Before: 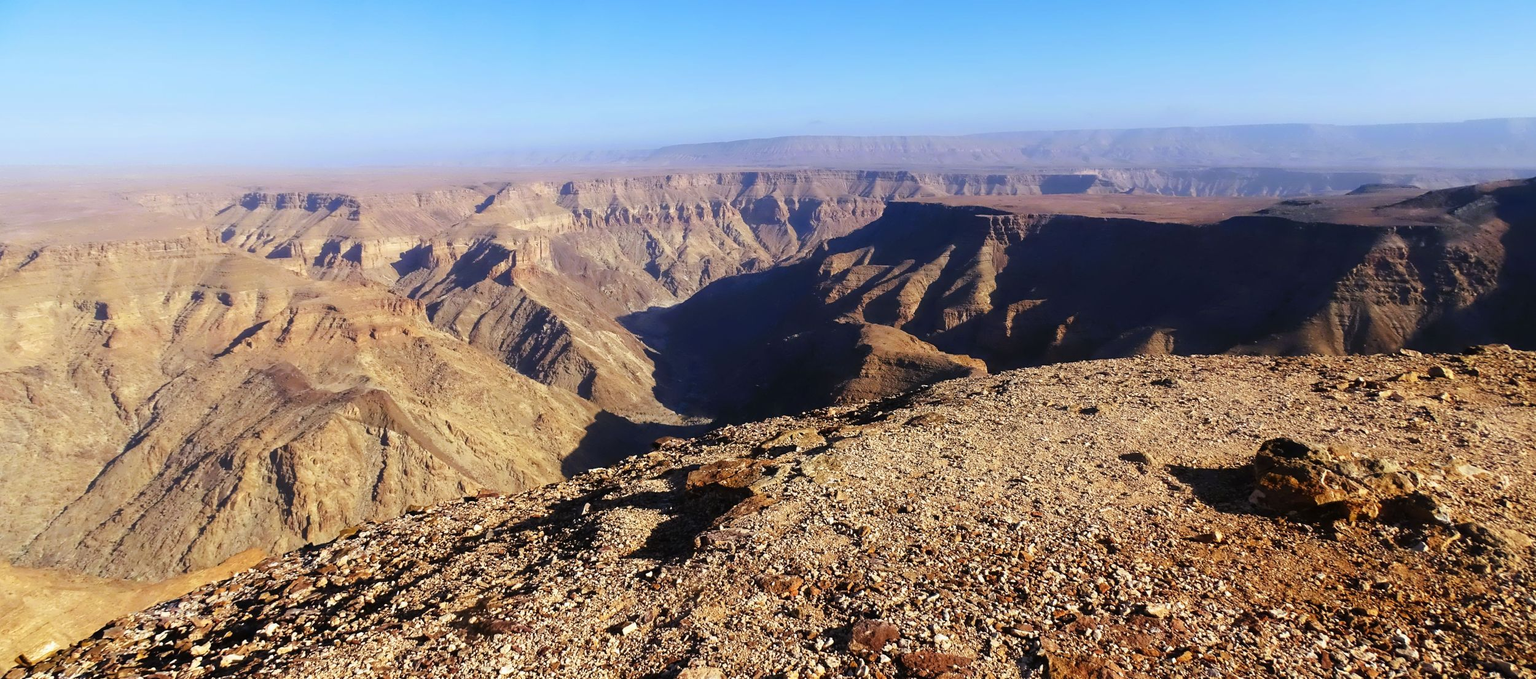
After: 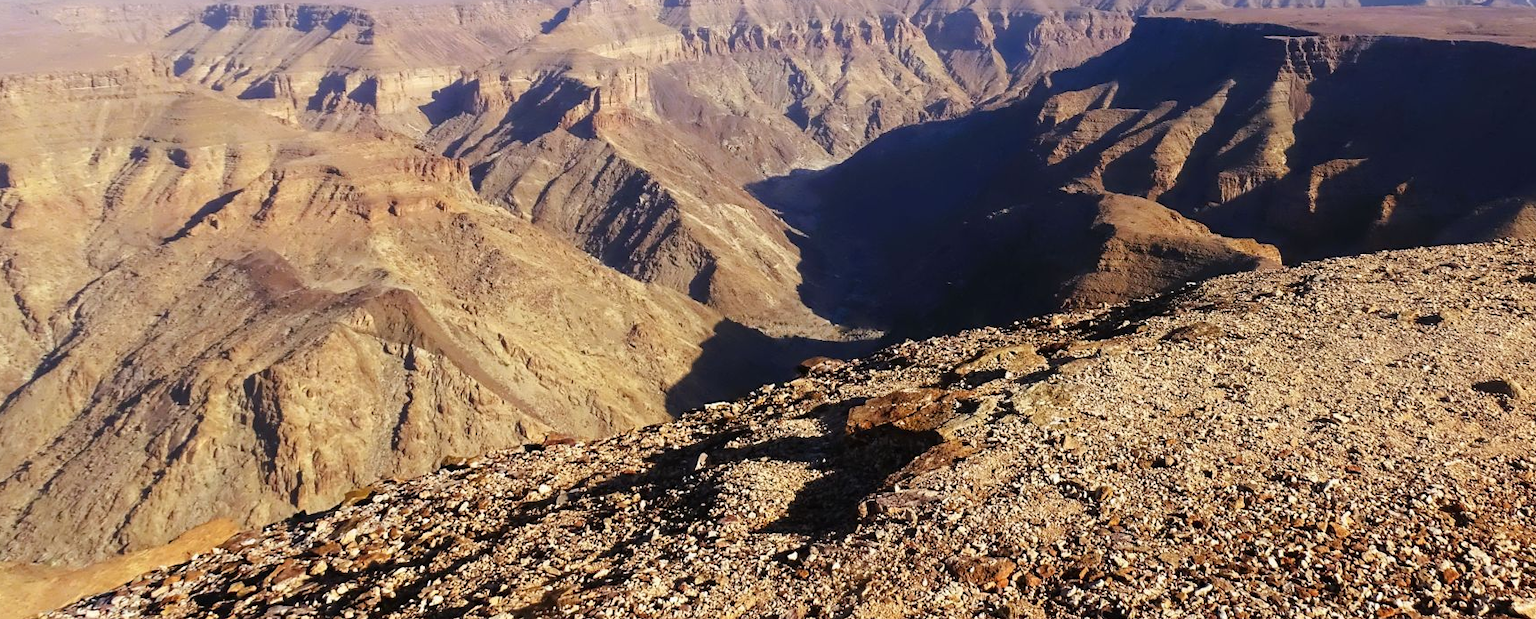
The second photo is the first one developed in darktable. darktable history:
crop: left 6.601%, top 28.026%, right 24.253%, bottom 8.881%
